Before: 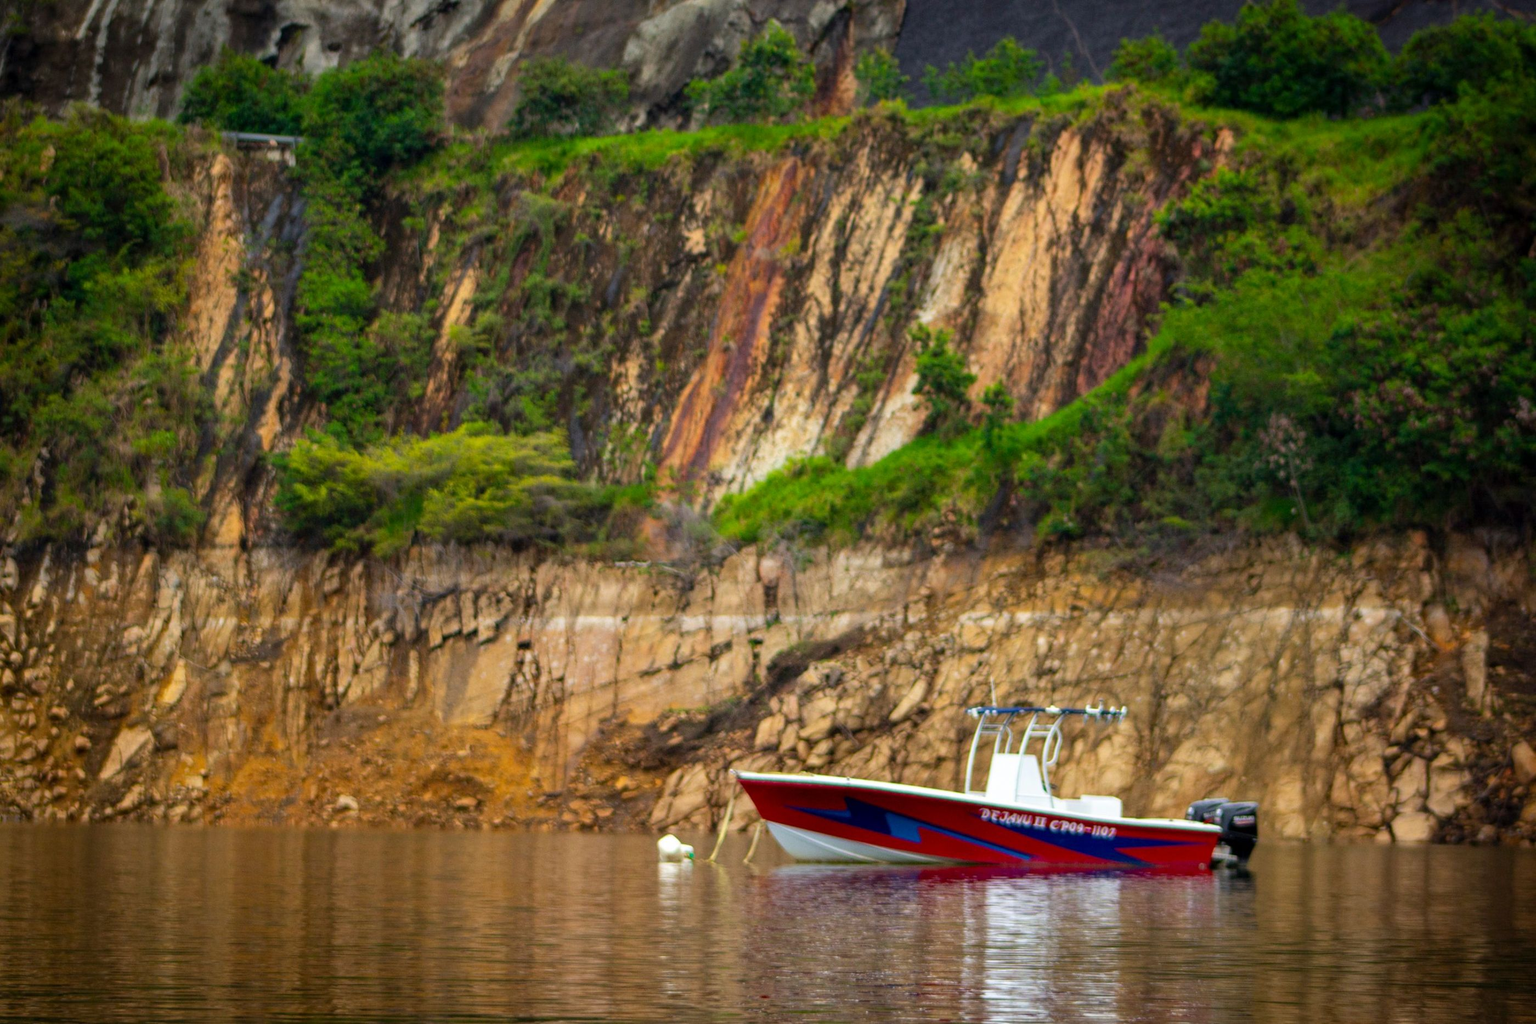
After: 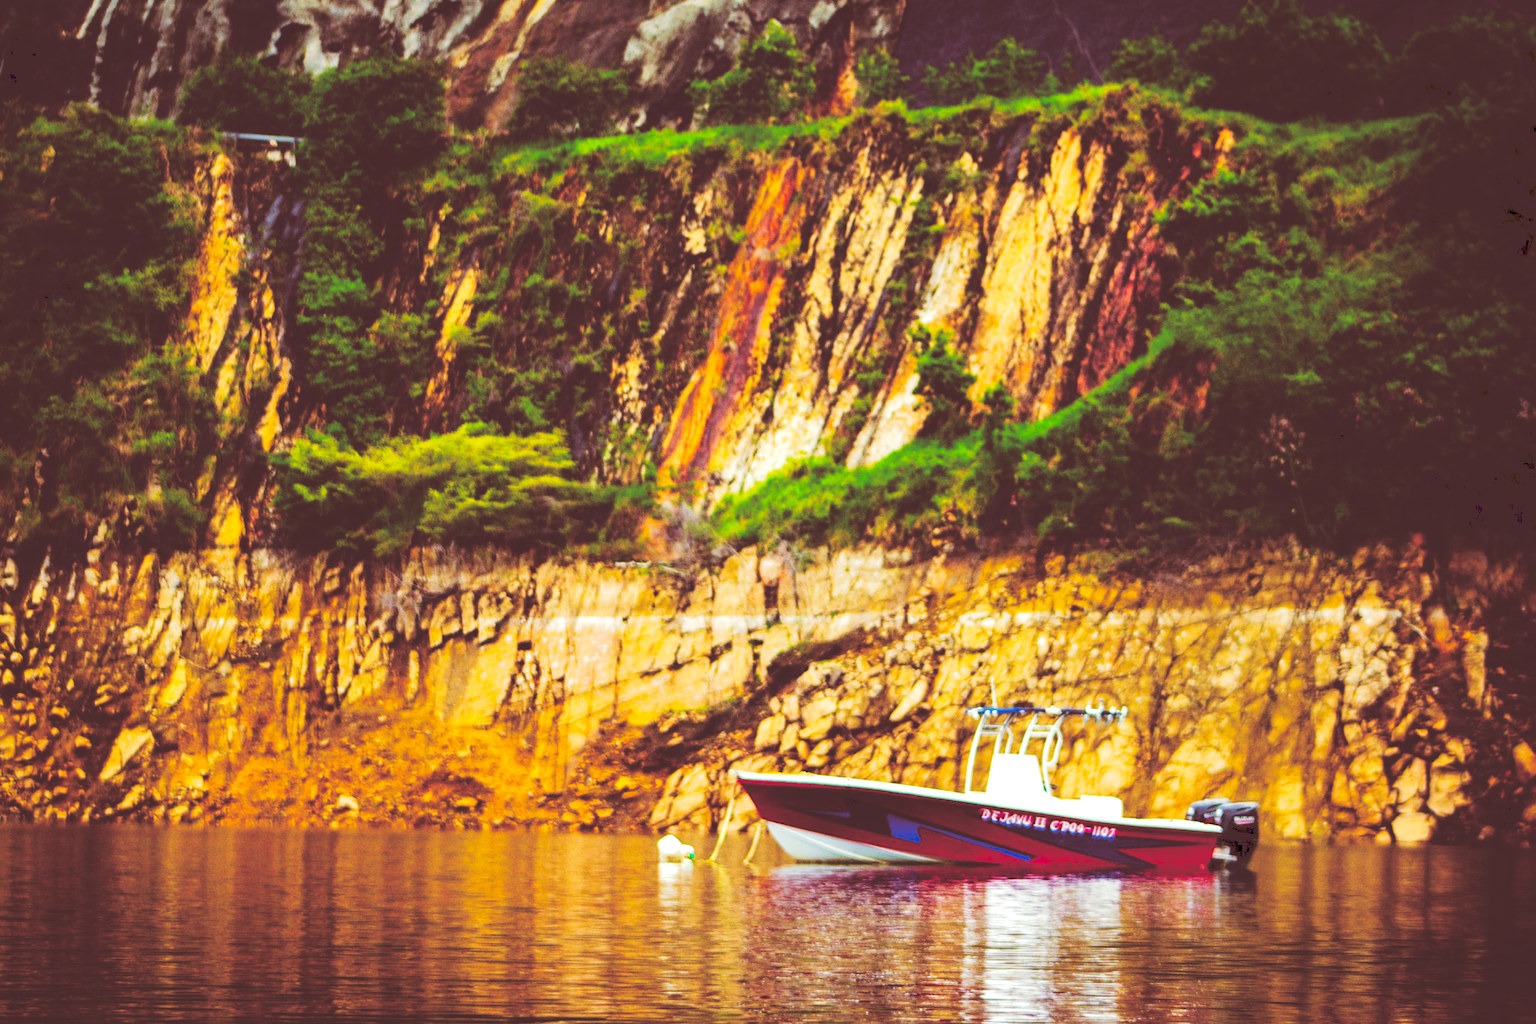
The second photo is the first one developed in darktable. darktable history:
color balance rgb: perceptual saturation grading › global saturation 25%, global vibrance 10%
tone curve: curves: ch0 [(0, 0) (0.003, 0.231) (0.011, 0.231) (0.025, 0.231) (0.044, 0.231) (0.069, 0.231) (0.1, 0.234) (0.136, 0.239) (0.177, 0.243) (0.224, 0.247) (0.277, 0.265) (0.335, 0.311) (0.399, 0.389) (0.468, 0.507) (0.543, 0.634) (0.623, 0.74) (0.709, 0.83) (0.801, 0.889) (0.898, 0.93) (1, 1)], preserve colors none
split-toning: shadows › hue 360°
exposure: exposure 0.6 EV, compensate highlight preservation false
